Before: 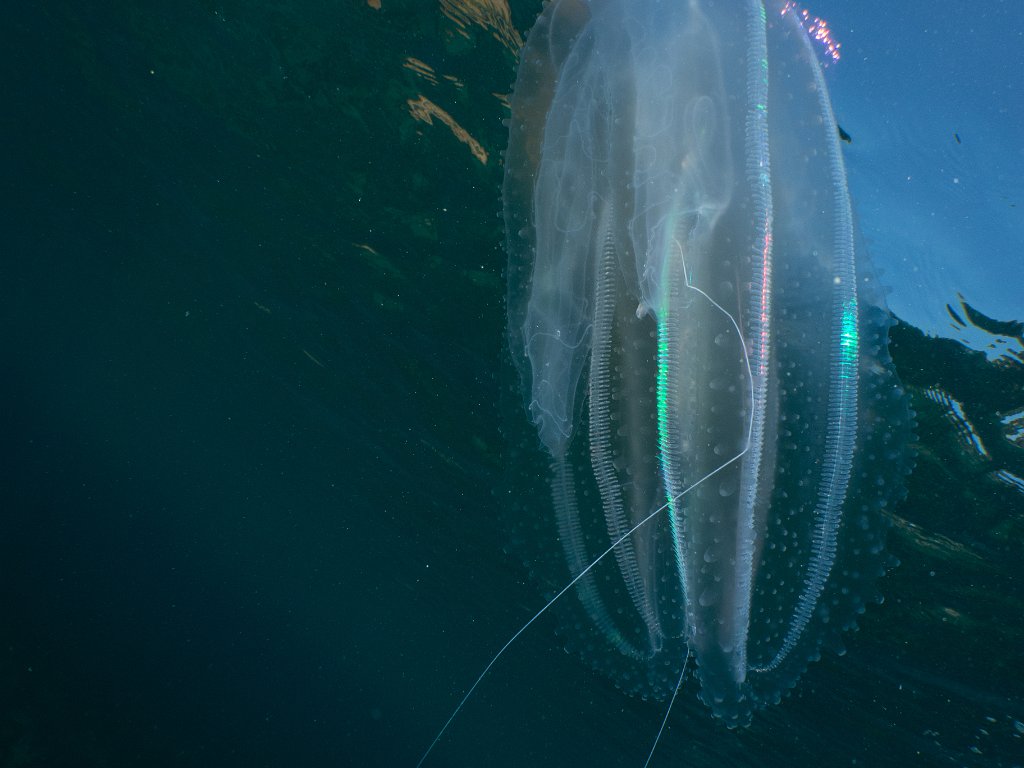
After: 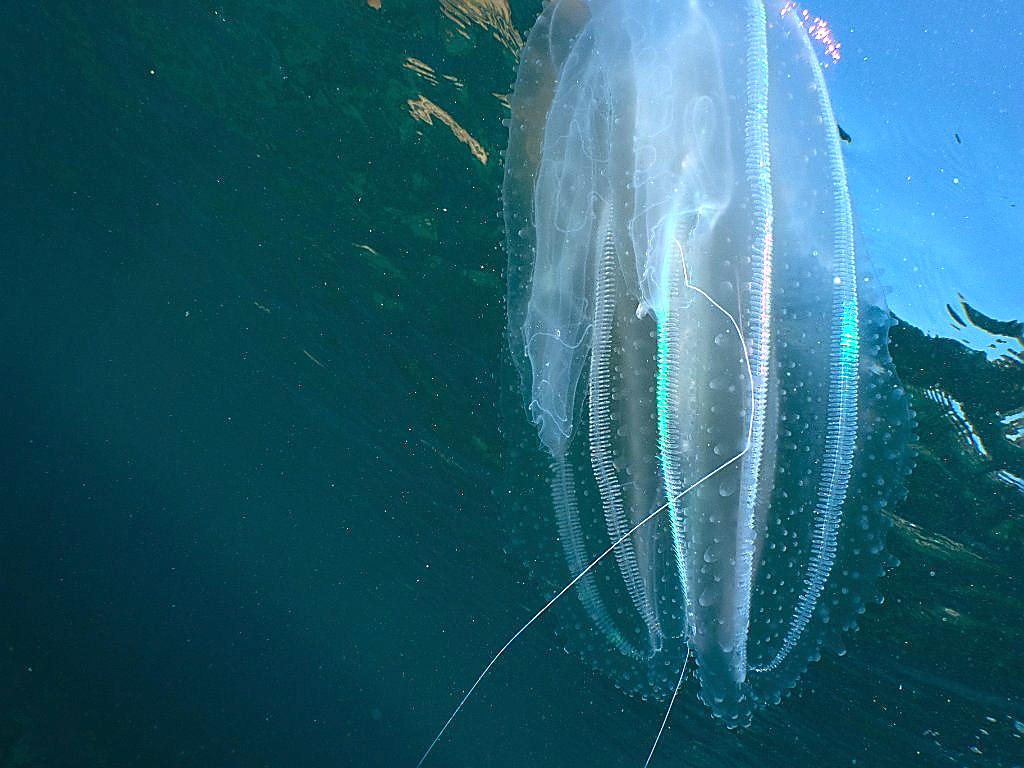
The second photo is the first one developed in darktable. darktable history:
white balance: red 1.004, blue 1.024
tone equalizer: on, module defaults
sharpen: radius 1.4, amount 1.25, threshold 0.7
exposure: black level correction 0, exposure 1.2 EV, compensate exposure bias true, compensate highlight preservation false
